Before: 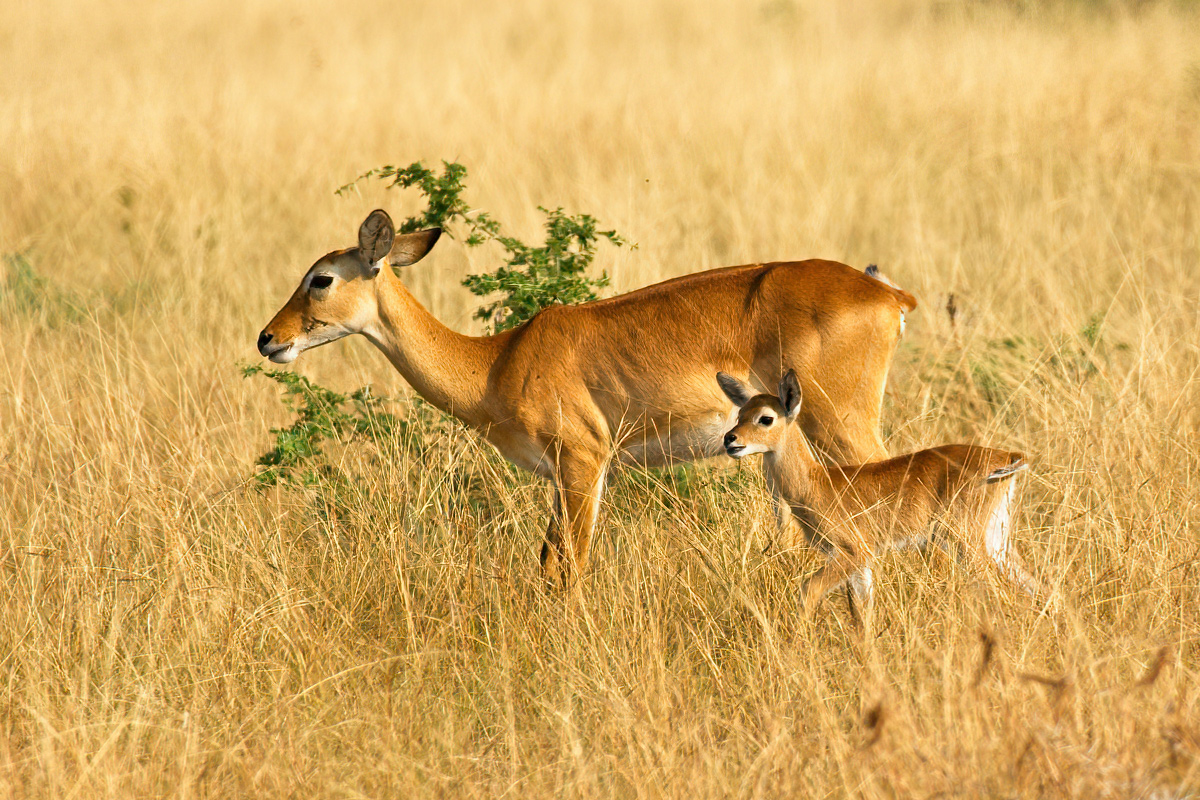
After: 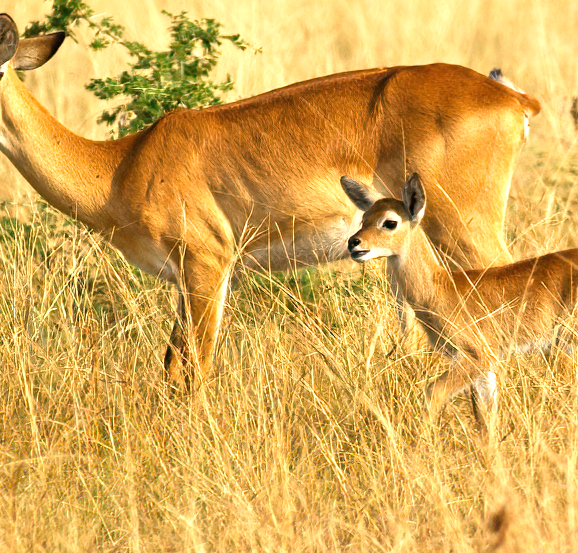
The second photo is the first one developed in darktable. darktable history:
exposure: black level correction 0, exposure 0.498 EV, compensate highlight preservation false
crop: left 31.409%, top 24.598%, right 20.404%, bottom 6.24%
